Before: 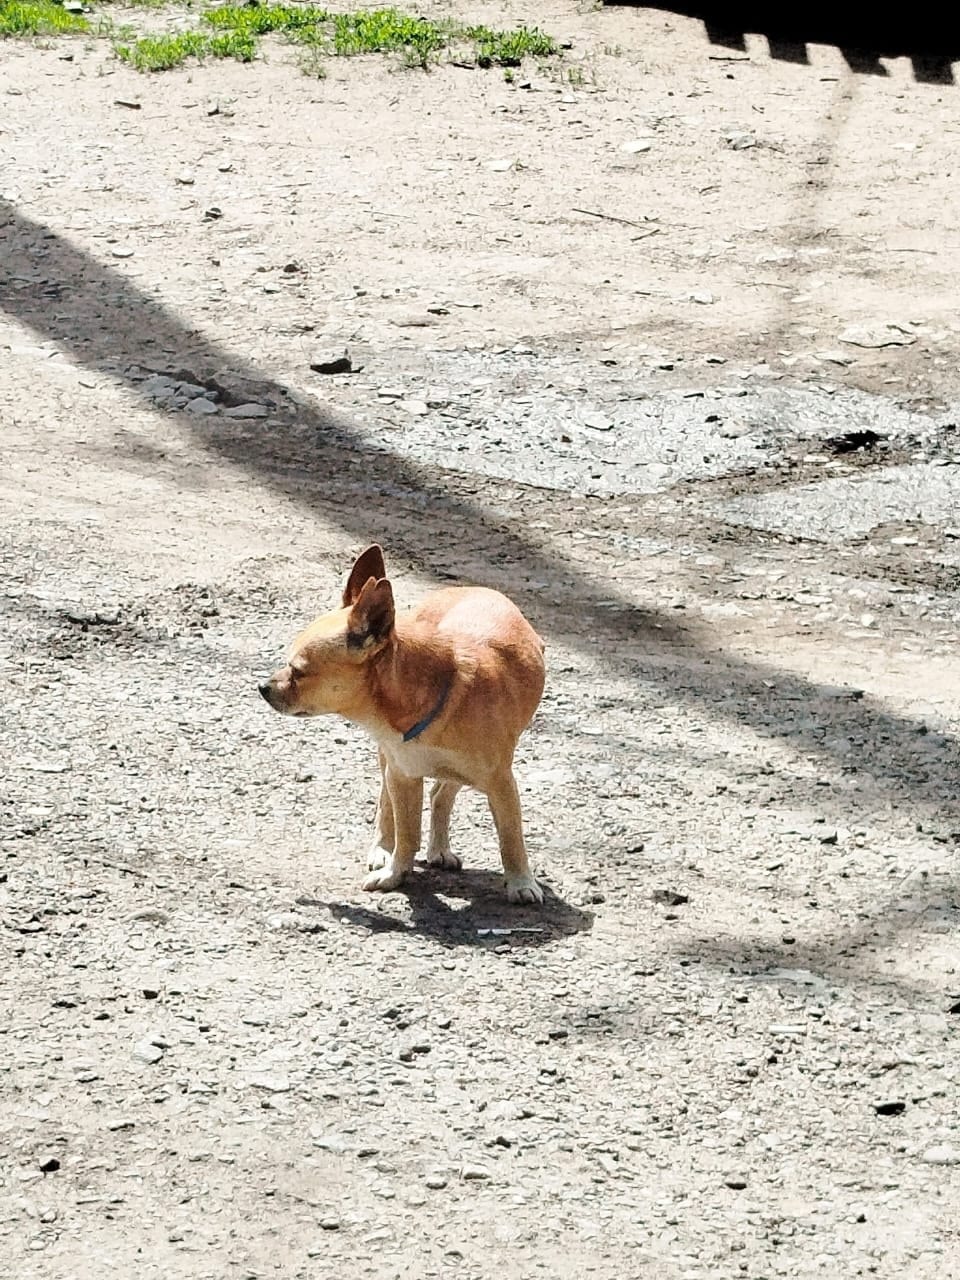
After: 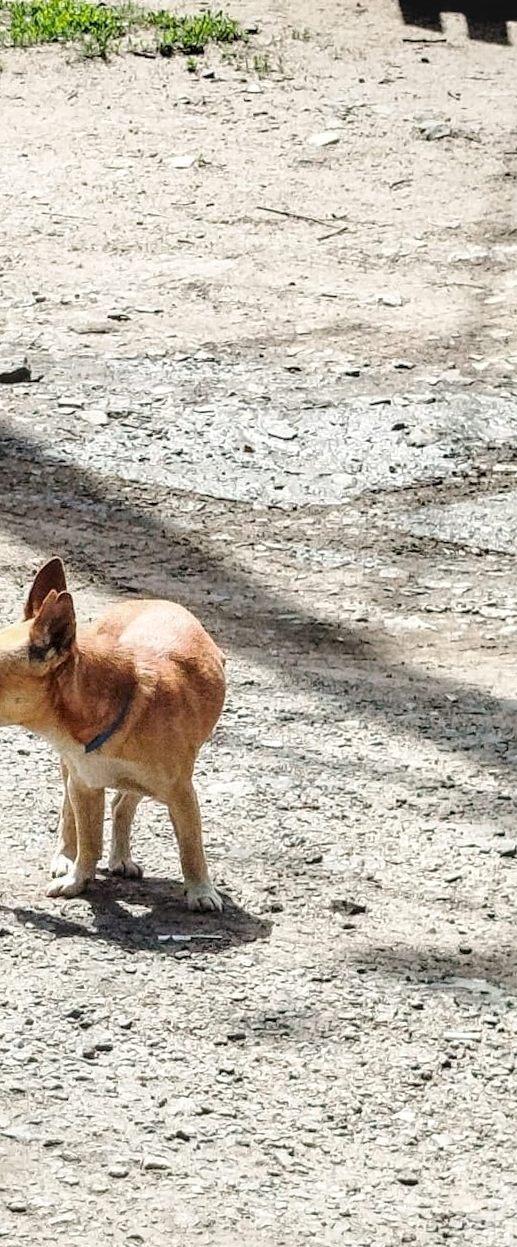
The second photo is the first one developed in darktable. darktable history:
rotate and perspective: rotation 0.074°, lens shift (vertical) 0.096, lens shift (horizontal) -0.041, crop left 0.043, crop right 0.952, crop top 0.024, crop bottom 0.979
local contrast: on, module defaults
crop: left 31.458%, top 0%, right 11.876%
